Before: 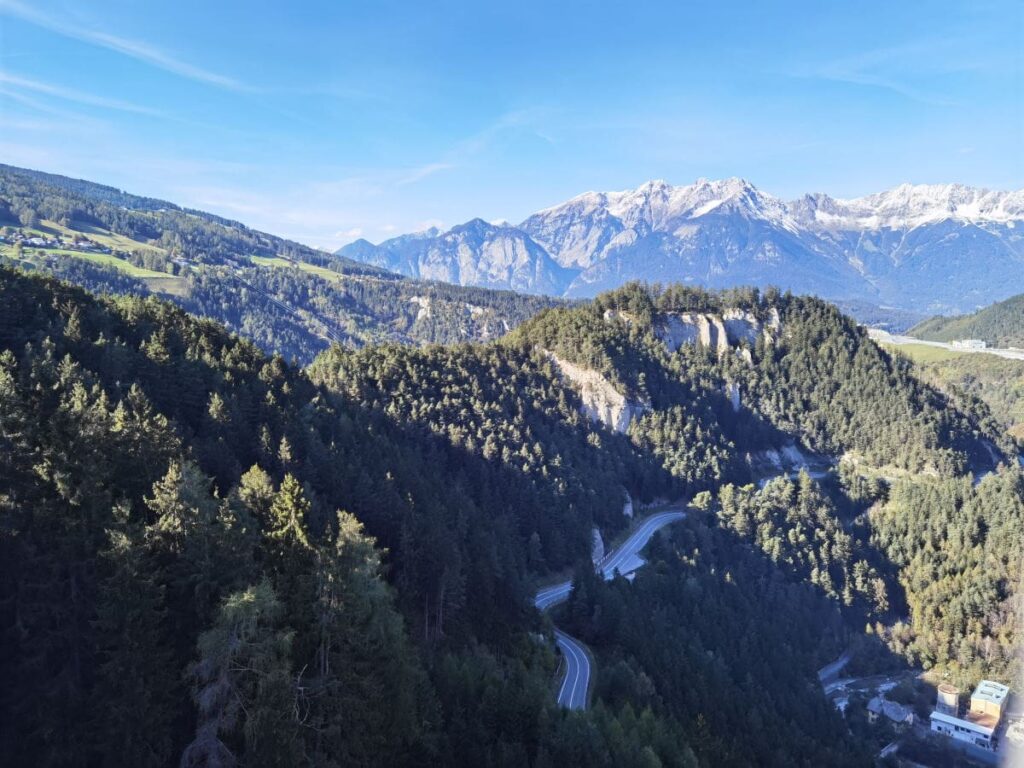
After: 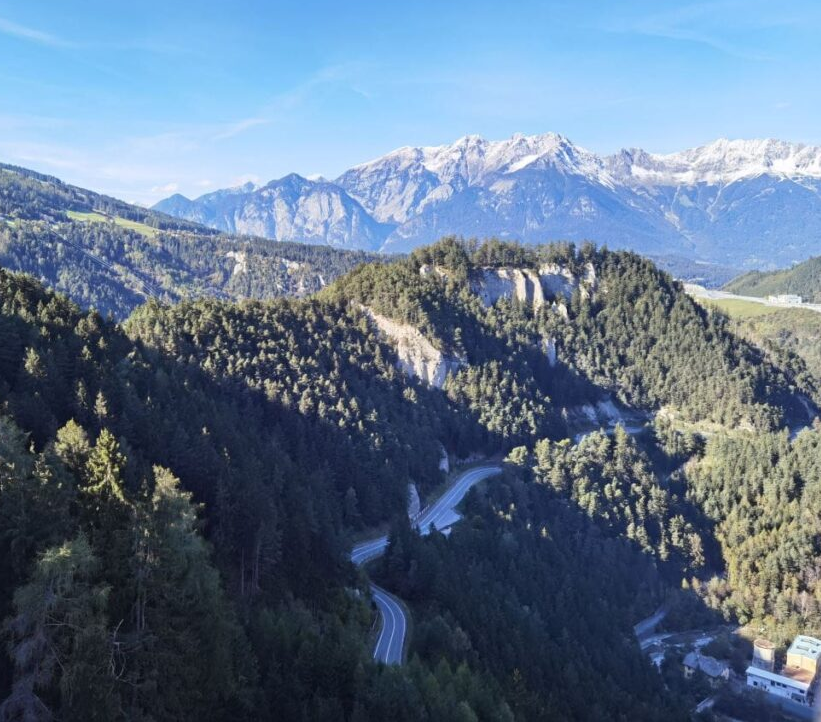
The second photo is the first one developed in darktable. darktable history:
crop and rotate: left 18.01%, top 5.879%, right 1.741%
